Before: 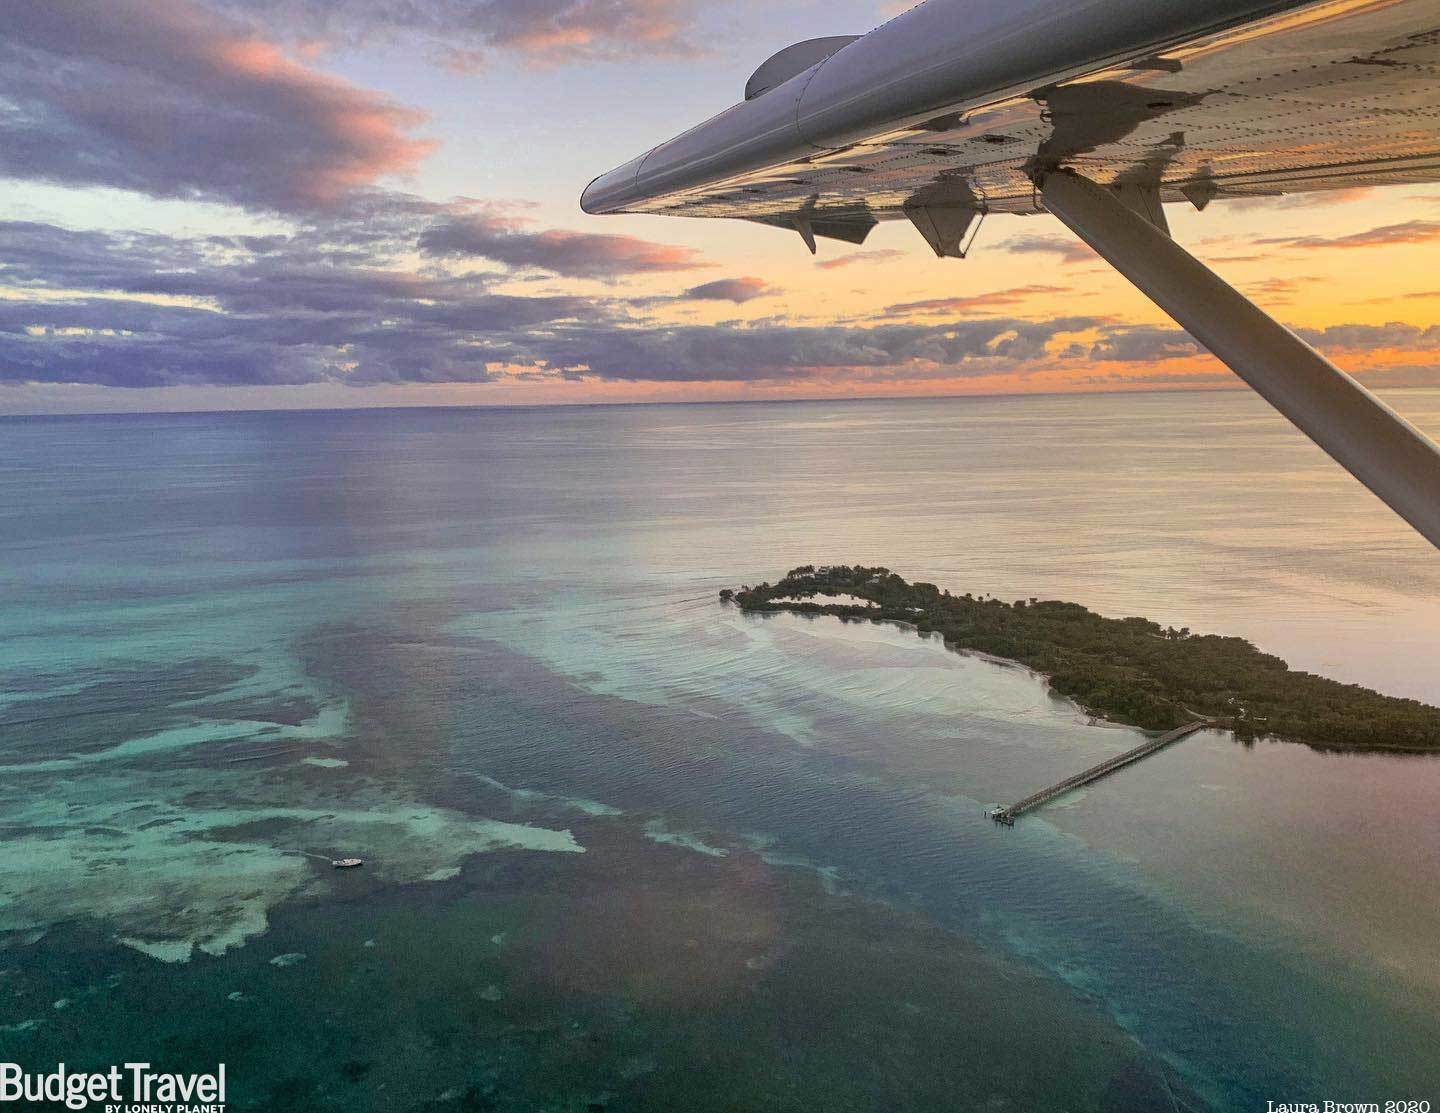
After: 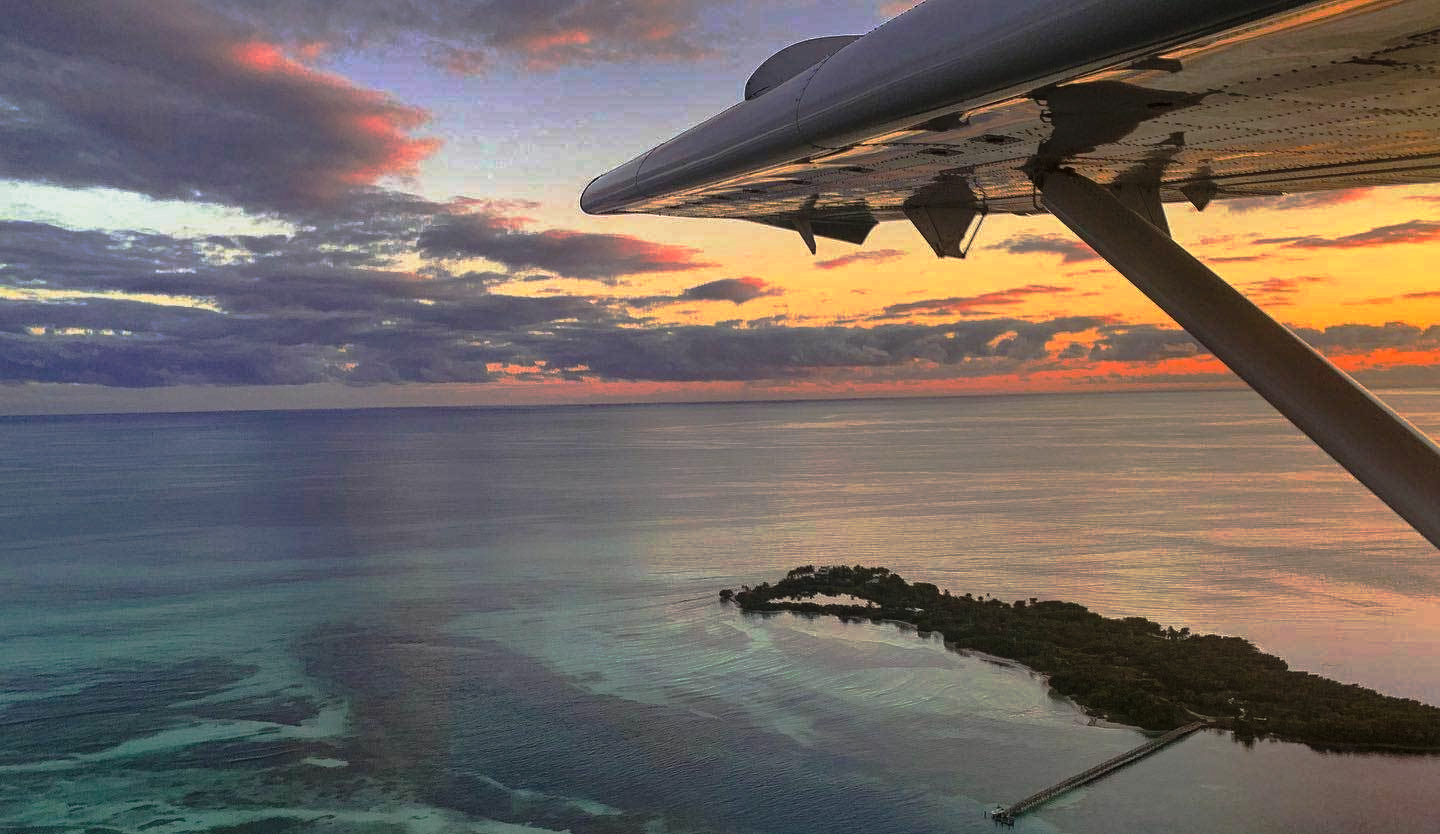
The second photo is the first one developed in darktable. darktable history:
crop: bottom 24.981%
base curve: curves: ch0 [(0, 0) (0.564, 0.291) (0.802, 0.731) (1, 1)], preserve colors none
tone curve: curves: ch0 [(0, 0) (0.168, 0.142) (0.359, 0.44) (0.469, 0.544) (0.634, 0.722) (0.858, 0.903) (1, 0.968)]; ch1 [(0, 0) (0.437, 0.453) (0.472, 0.47) (0.502, 0.502) (0.54, 0.534) (0.57, 0.592) (0.618, 0.66) (0.699, 0.749) (0.859, 0.919) (1, 1)]; ch2 [(0, 0) (0.33, 0.301) (0.421, 0.443) (0.476, 0.498) (0.505, 0.503) (0.547, 0.557) (0.586, 0.634) (0.608, 0.676) (1, 1)], preserve colors none
